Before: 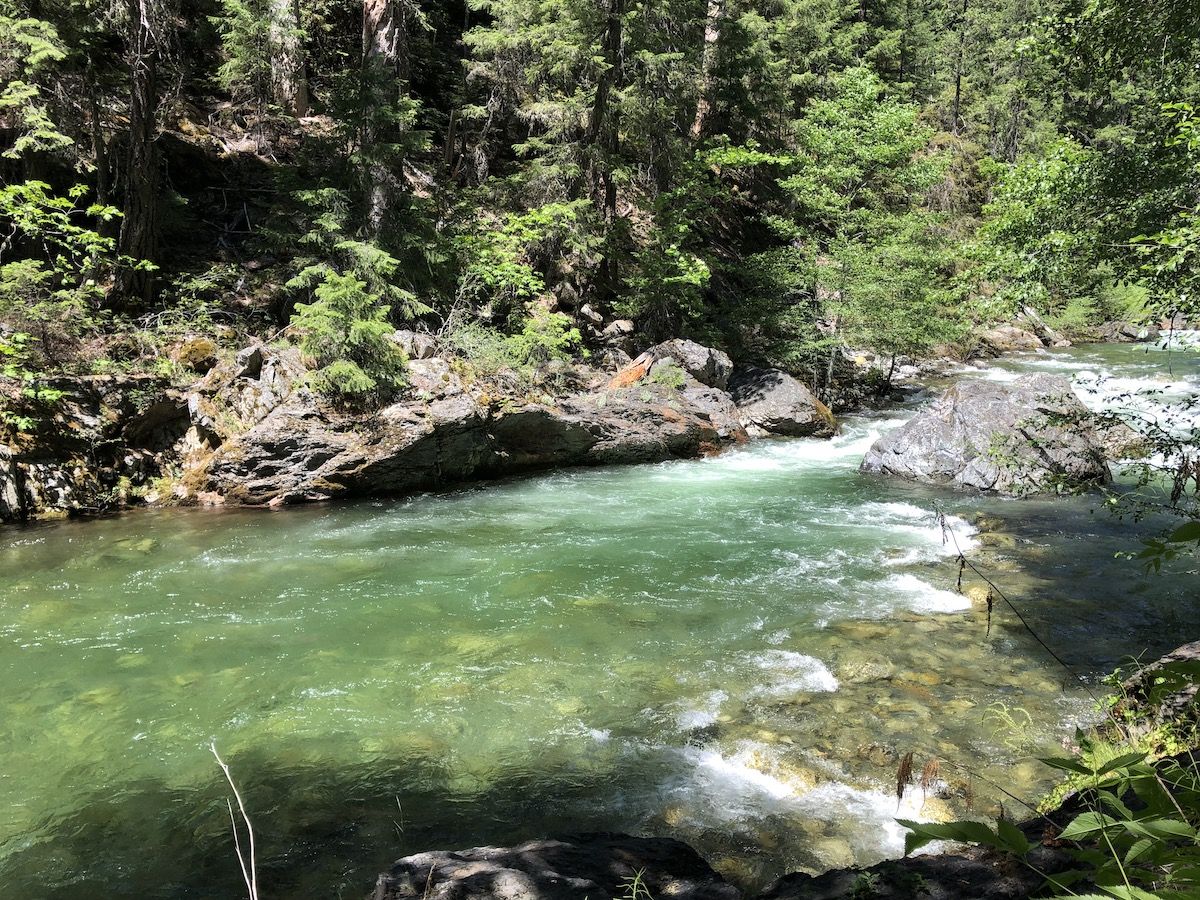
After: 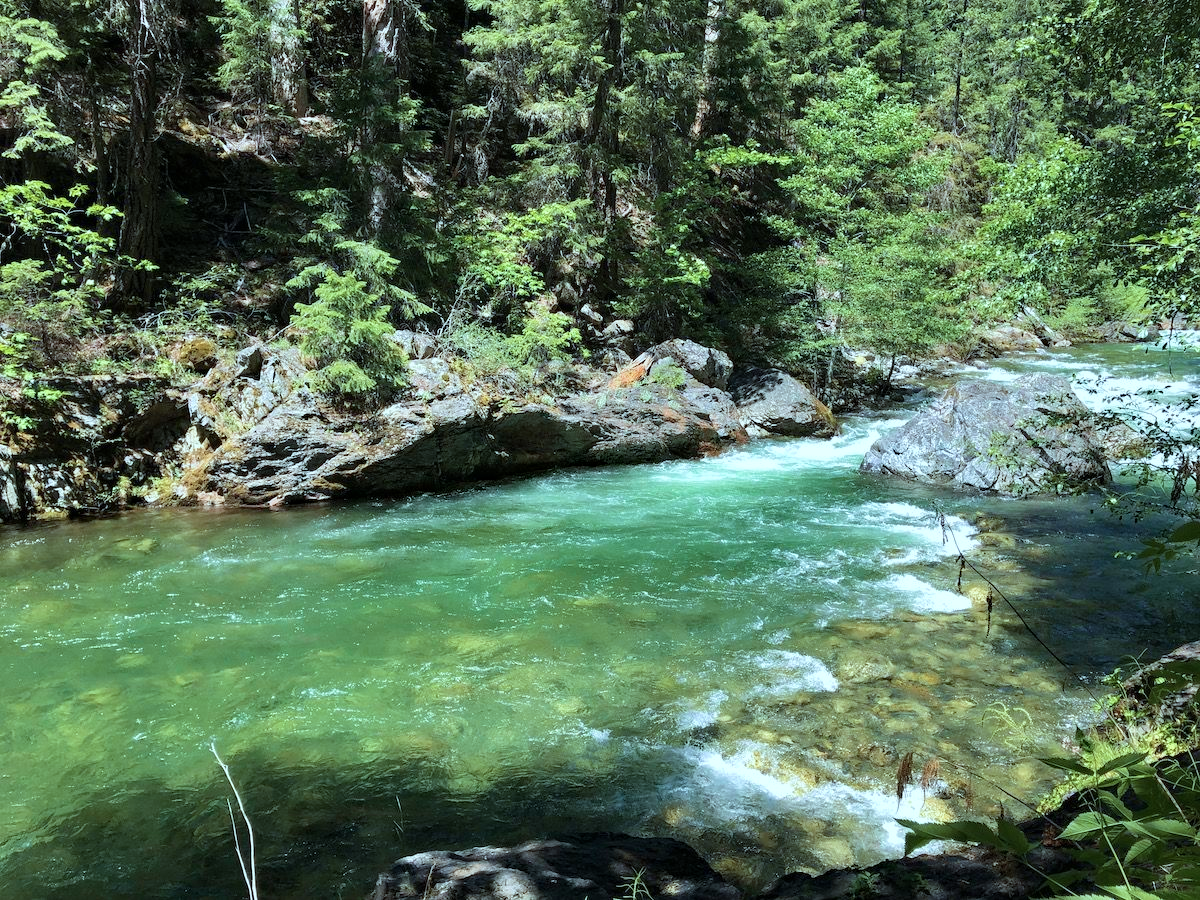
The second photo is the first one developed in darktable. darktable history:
color correction: highlights a* -10.04, highlights b* -10.37
velvia: on, module defaults
haze removal: compatibility mode true, adaptive false
